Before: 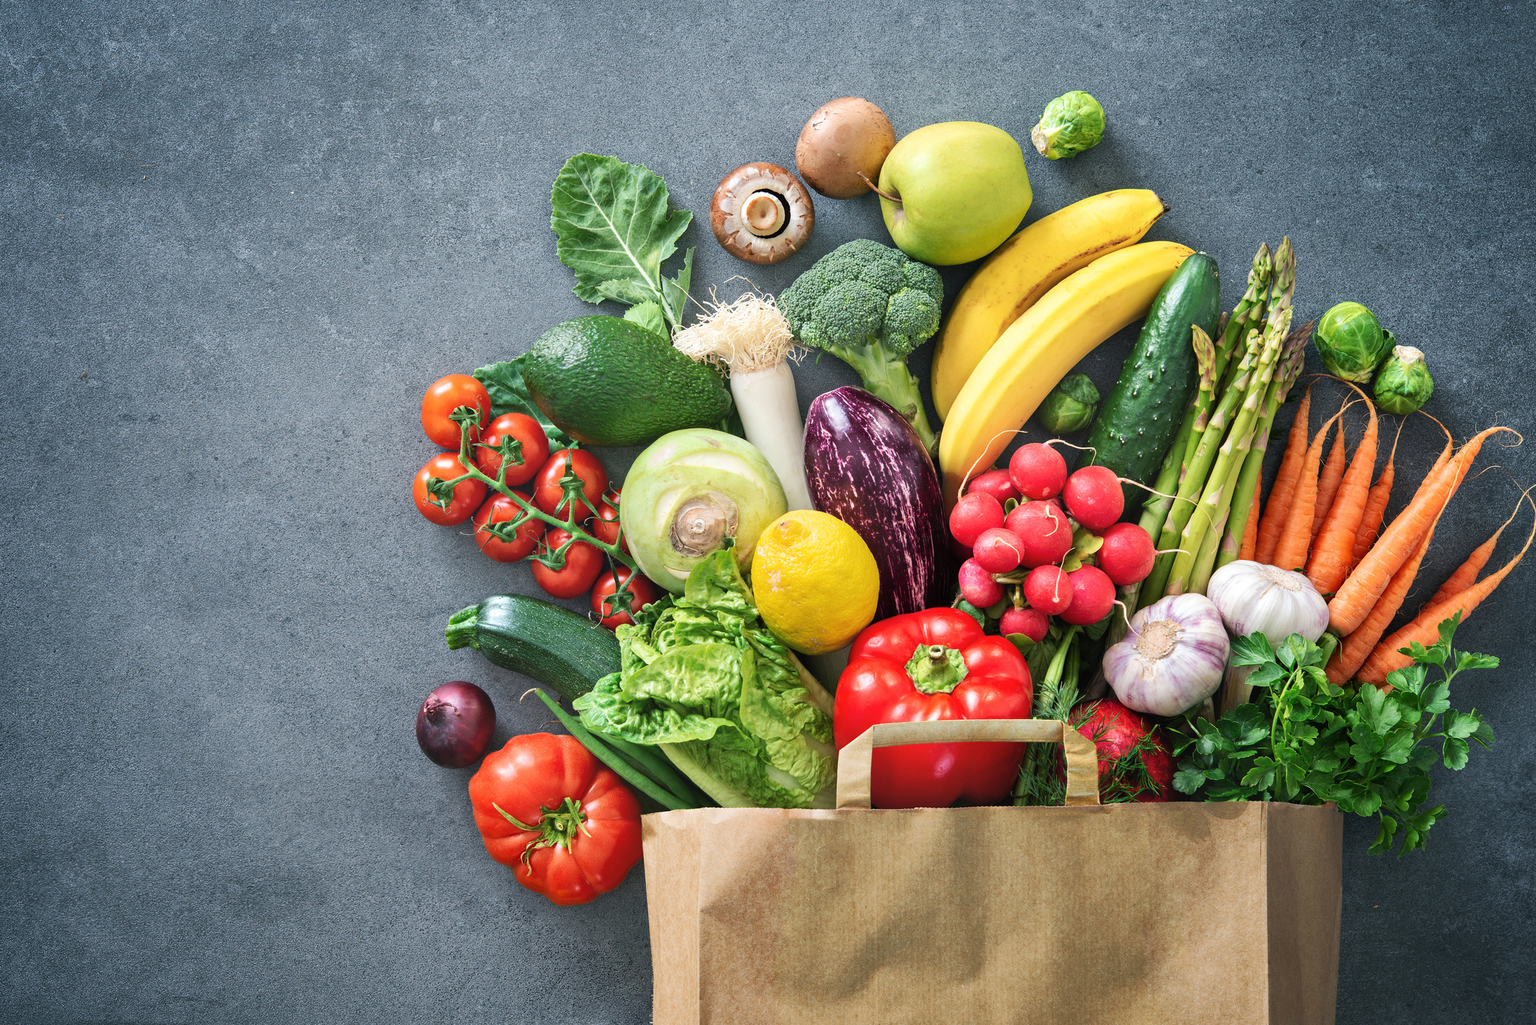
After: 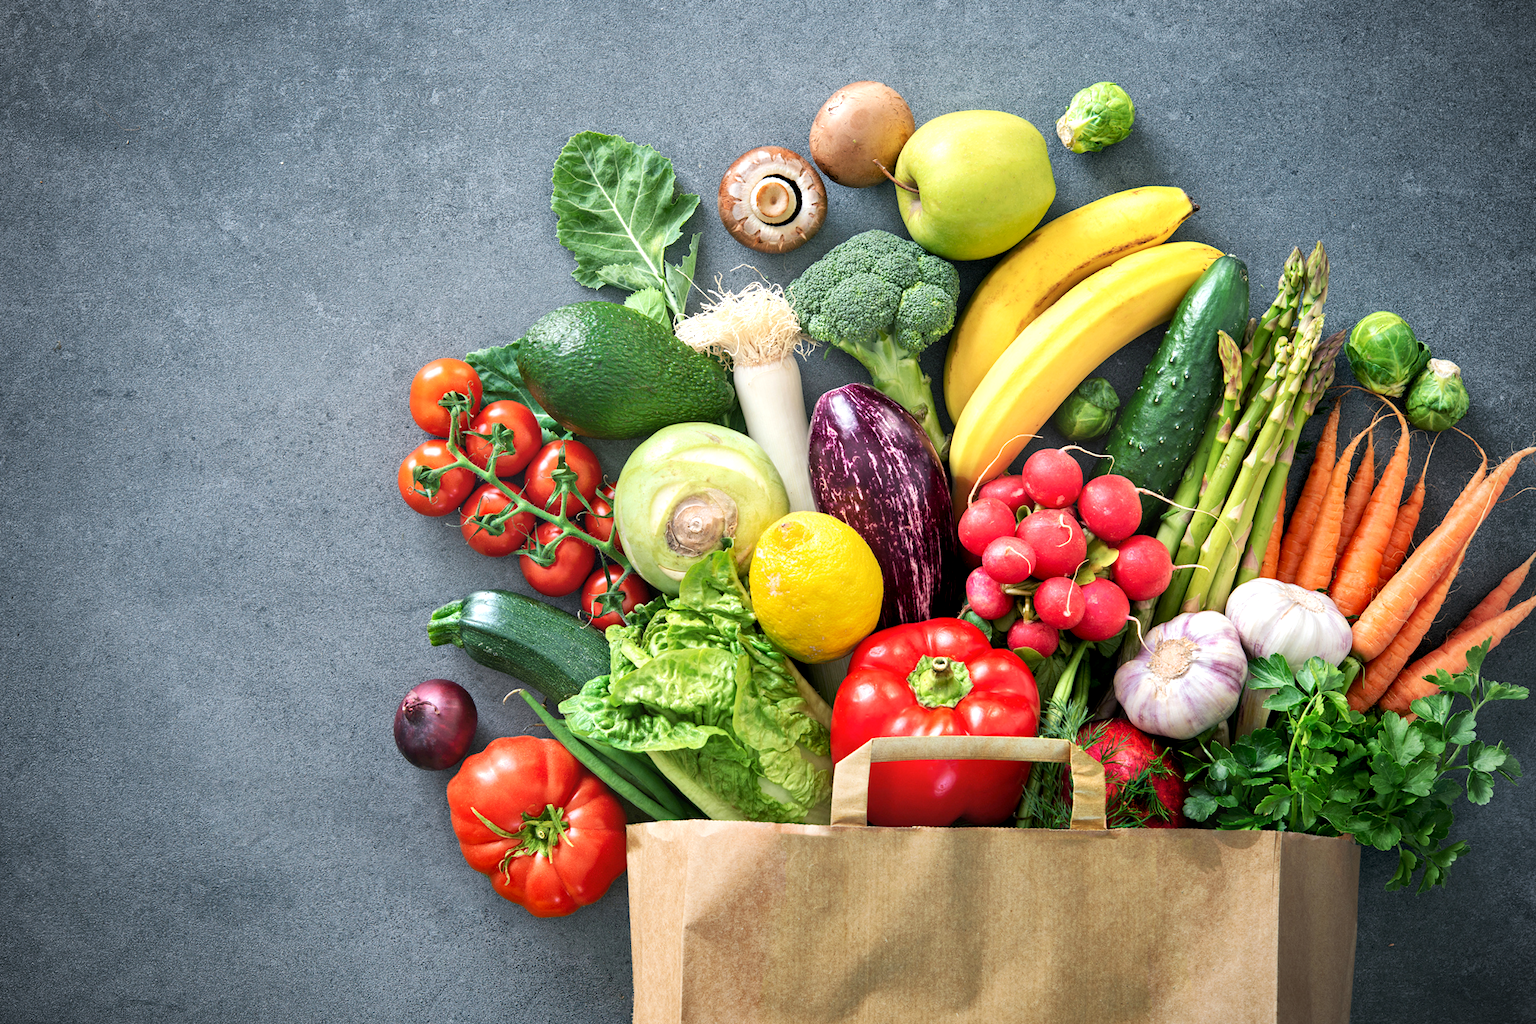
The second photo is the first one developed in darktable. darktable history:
exposure: black level correction 0.005, exposure 0.274 EV, compensate highlight preservation false
crop and rotate: angle -1.79°
vignetting: on, module defaults
